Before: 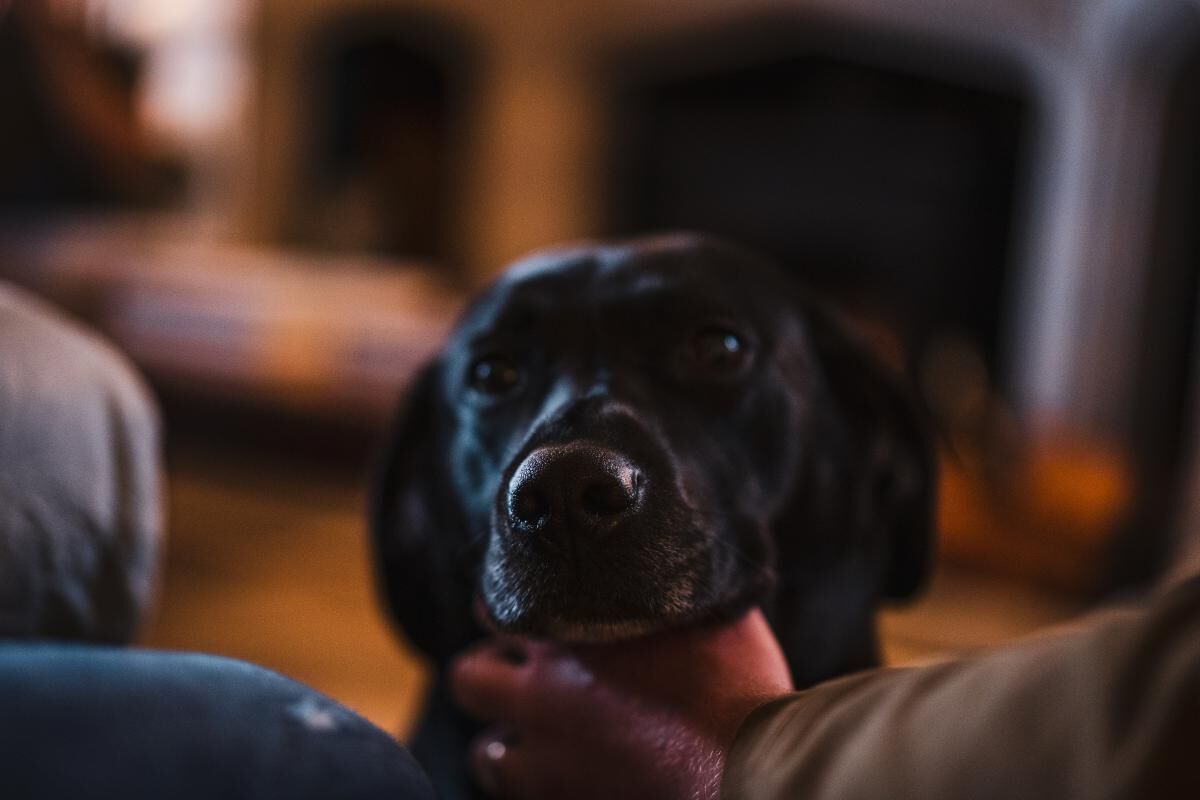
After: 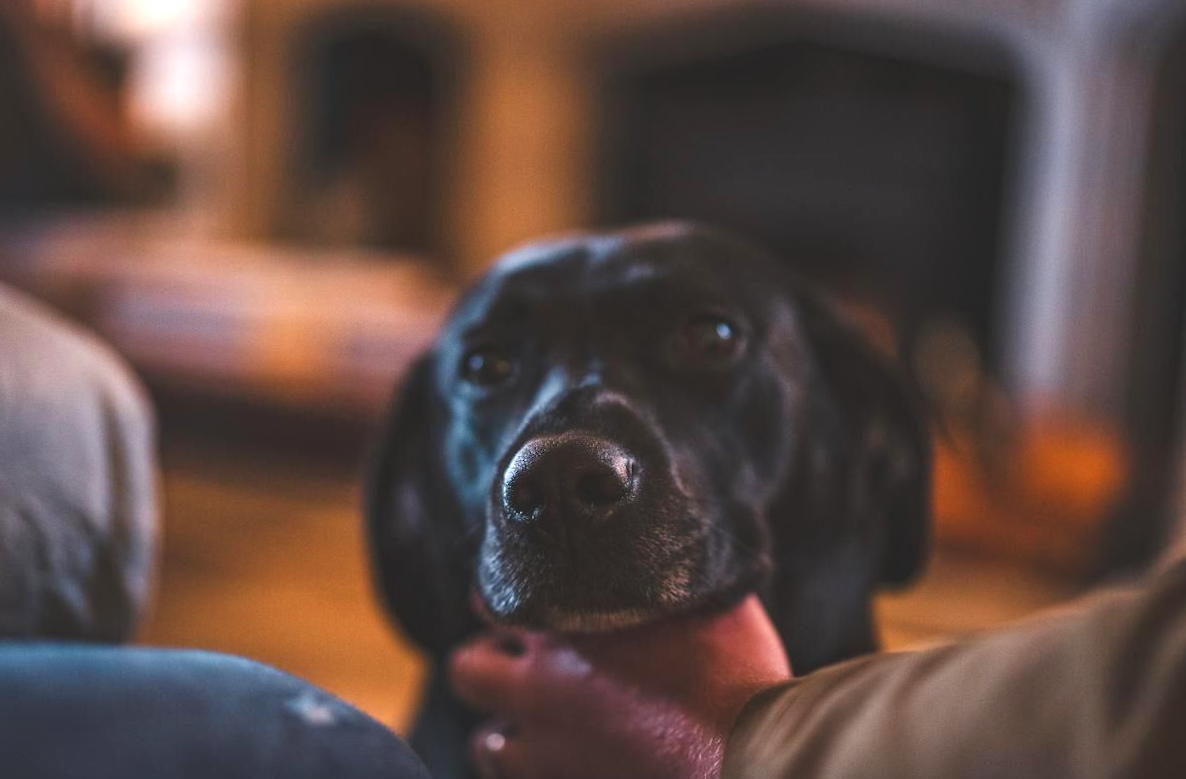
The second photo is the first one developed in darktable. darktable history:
tone equalizer: -8 EV 0.25 EV, -7 EV 0.417 EV, -6 EV 0.417 EV, -5 EV 0.25 EV, -3 EV -0.25 EV, -2 EV -0.417 EV, -1 EV -0.417 EV, +0 EV -0.25 EV, edges refinement/feathering 500, mask exposure compensation -1.57 EV, preserve details guided filter
exposure: black level correction -0.005, exposure 1.002 EV, compensate highlight preservation false
rotate and perspective: rotation -1°, crop left 0.011, crop right 0.989, crop top 0.025, crop bottom 0.975
